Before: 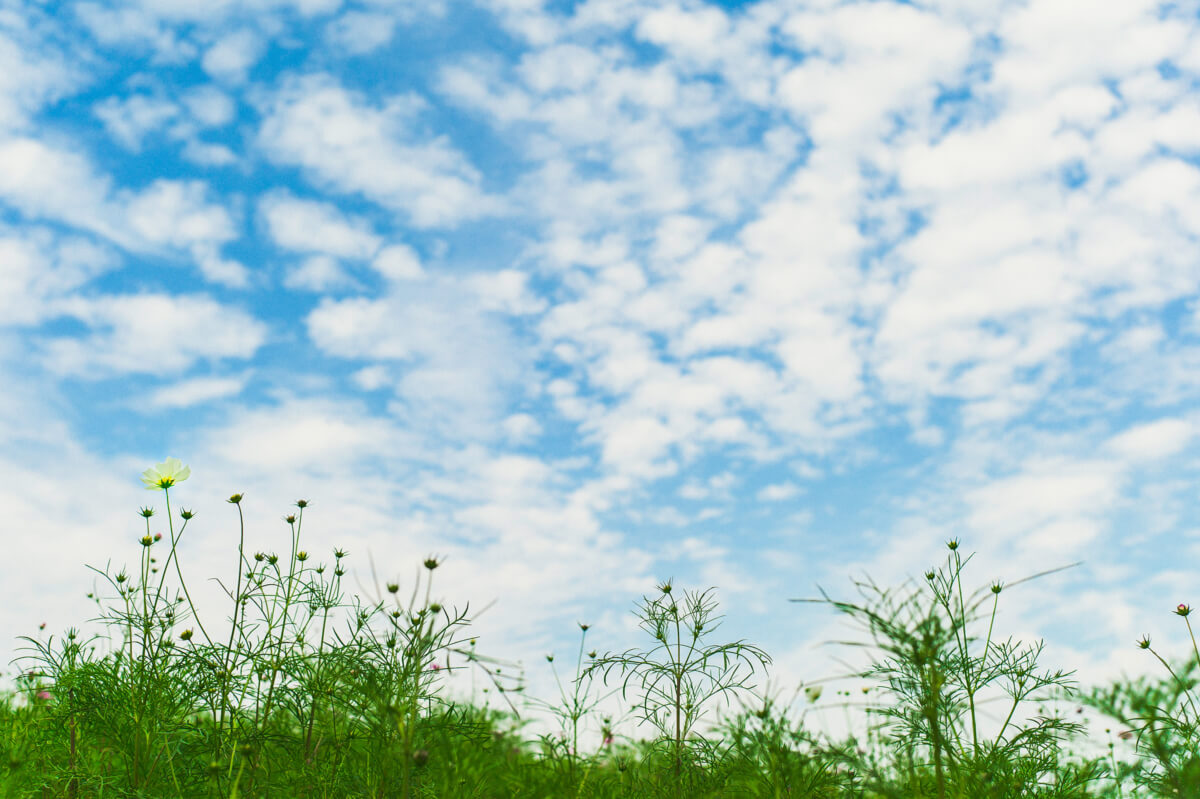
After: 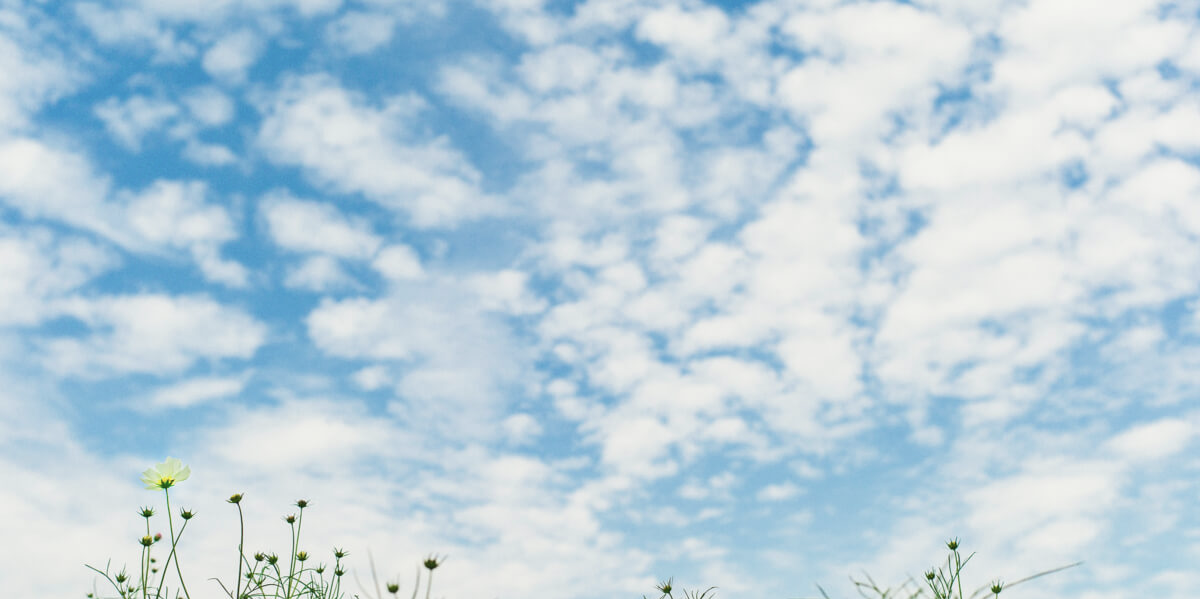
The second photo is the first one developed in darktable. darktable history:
crop: bottom 24.988%
color correction: saturation 0.8
